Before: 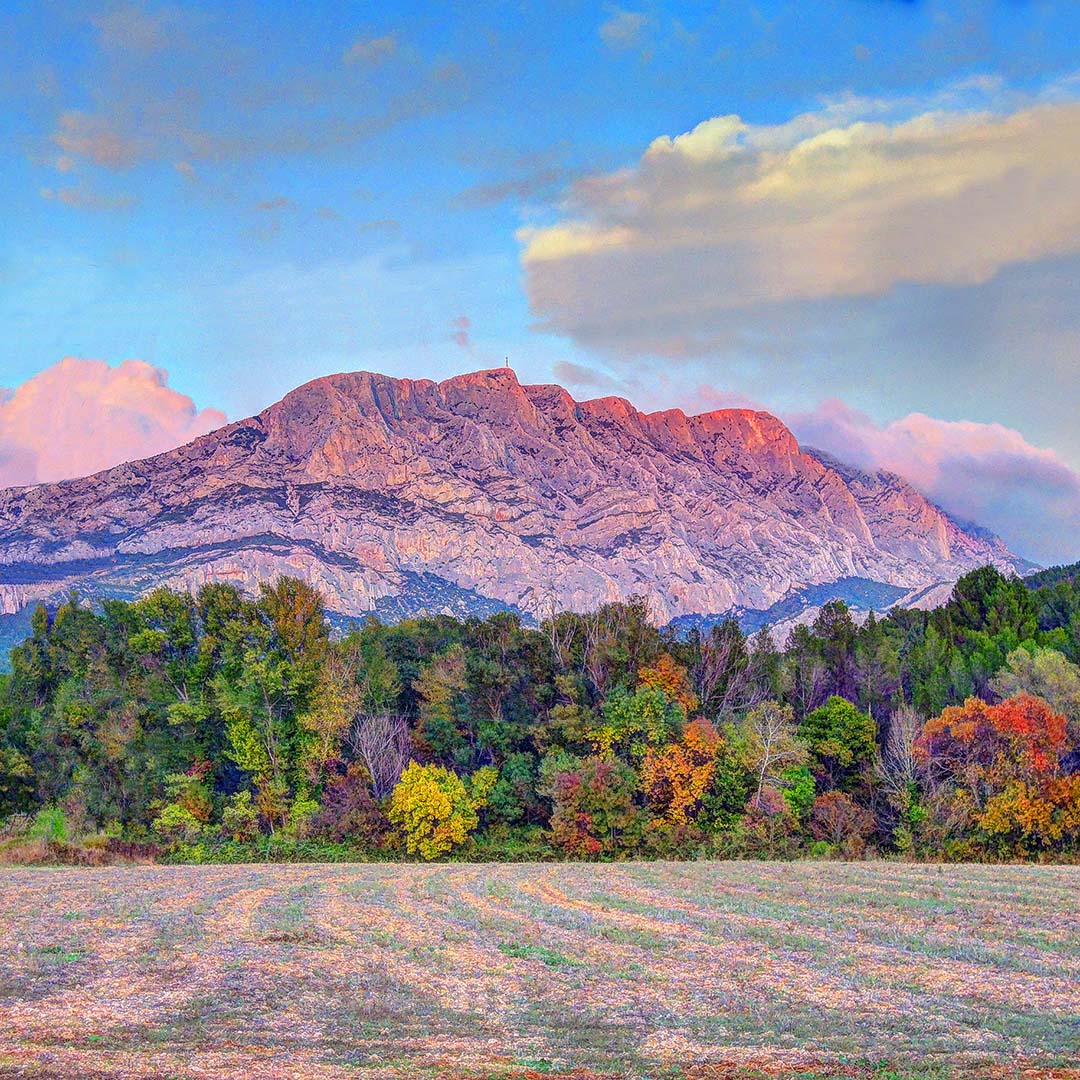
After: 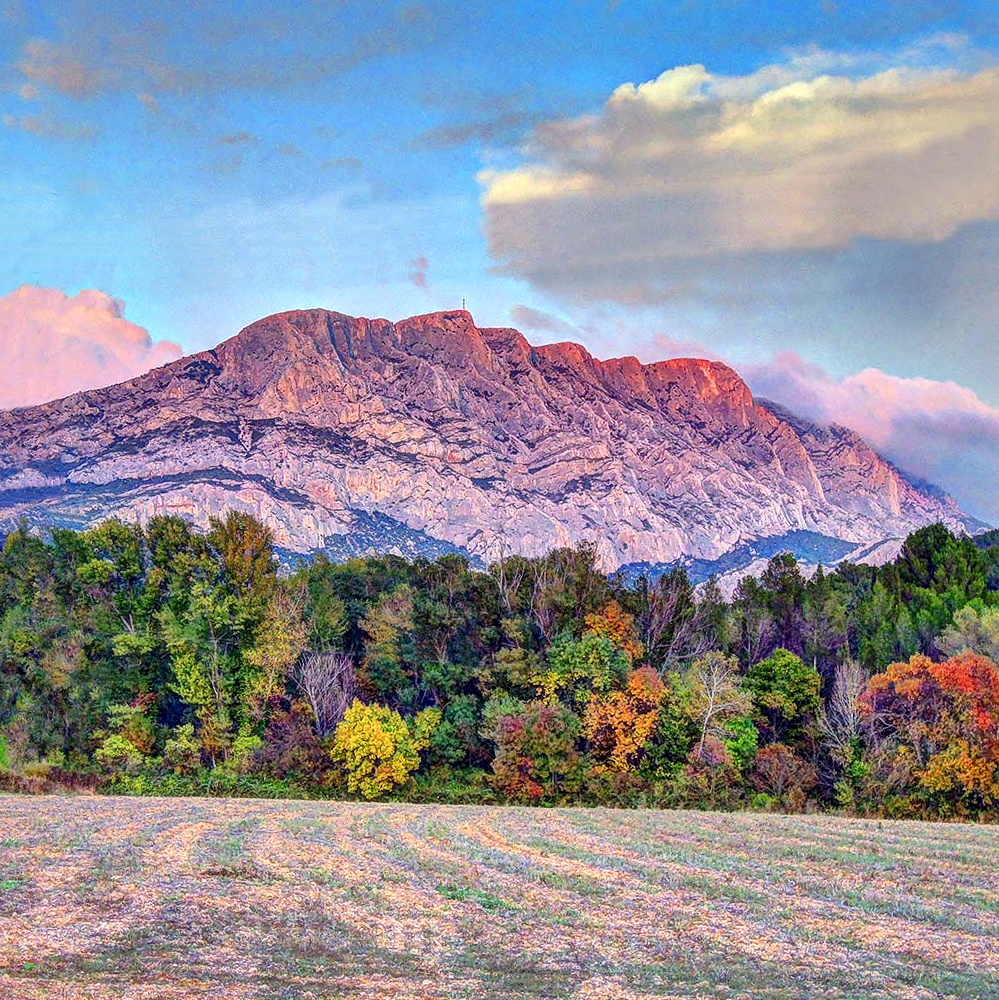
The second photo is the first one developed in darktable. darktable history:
local contrast: mode bilateral grid, contrast 25, coarseness 60, detail 152%, midtone range 0.2
crop and rotate: angle -1.88°, left 3.089%, top 3.88%, right 1.402%, bottom 0.528%
